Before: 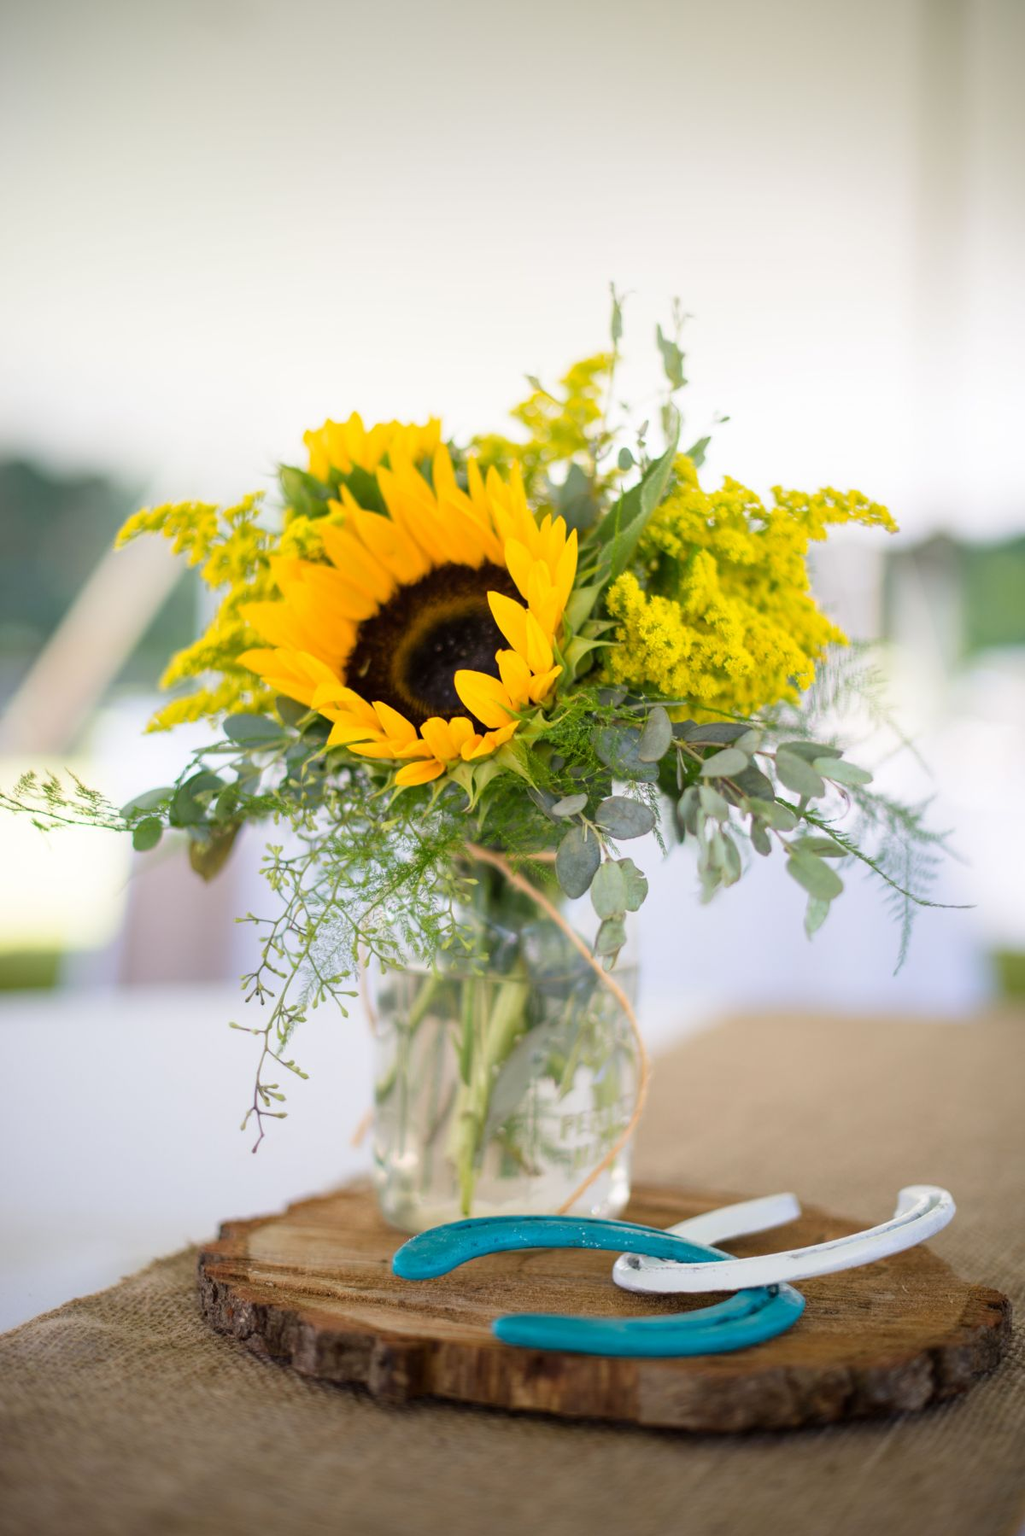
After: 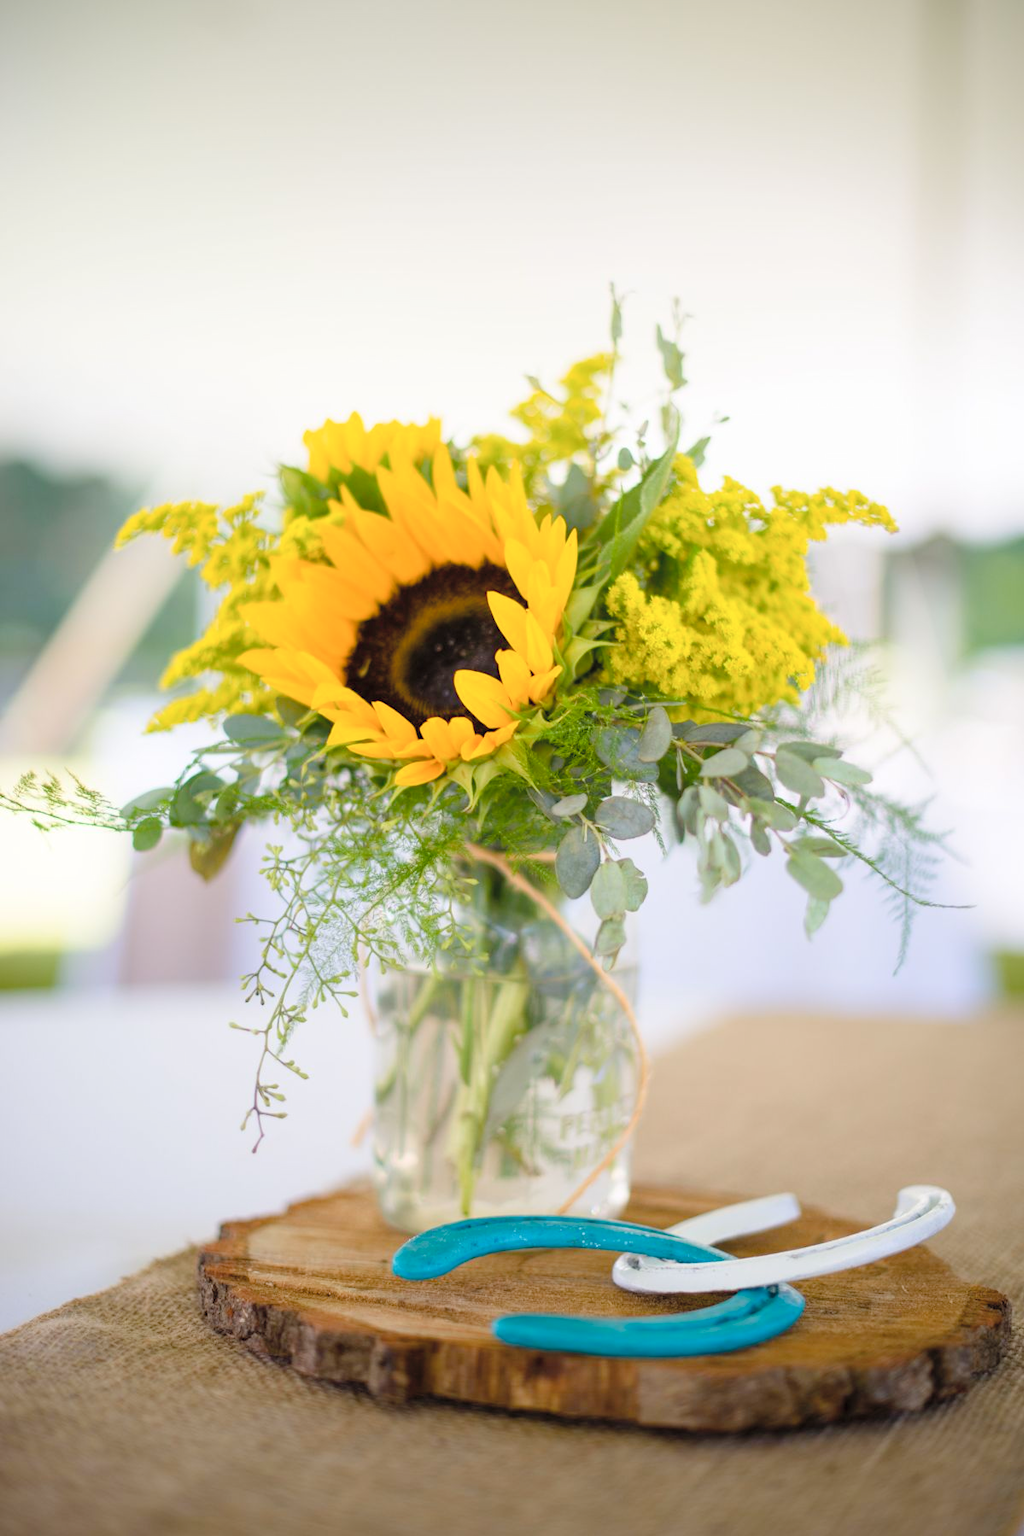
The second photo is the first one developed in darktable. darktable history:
color balance rgb: perceptual saturation grading › global saturation 20%, perceptual saturation grading › highlights -25%, perceptual saturation grading › shadows 25%
contrast brightness saturation: brightness 0.15
